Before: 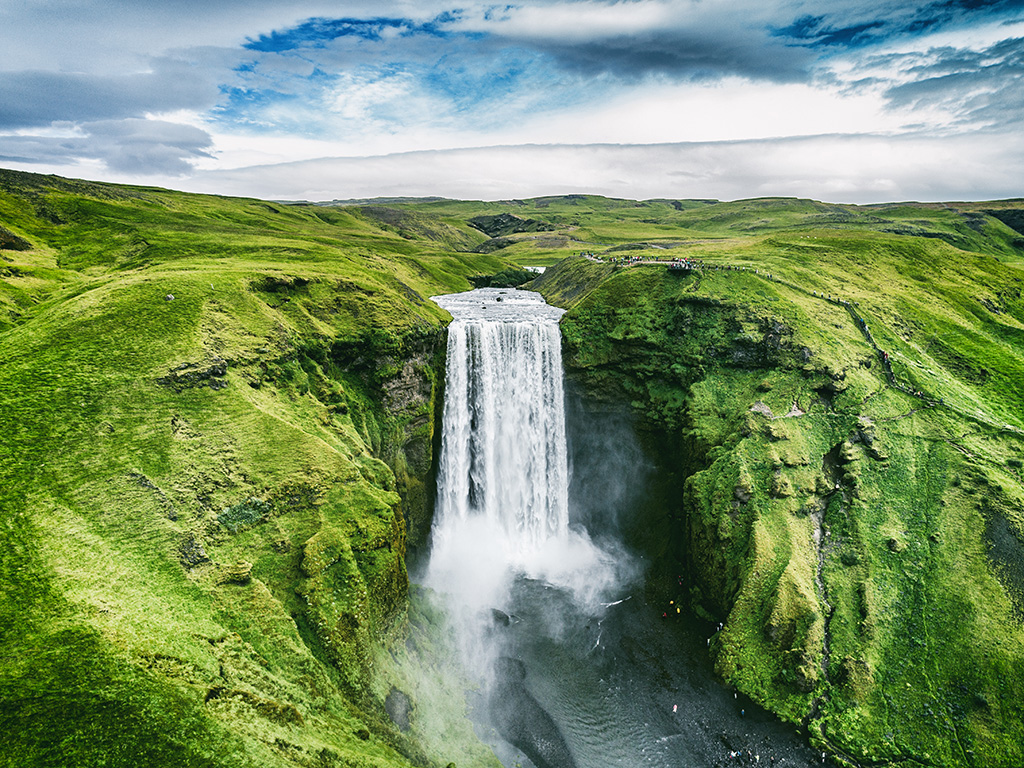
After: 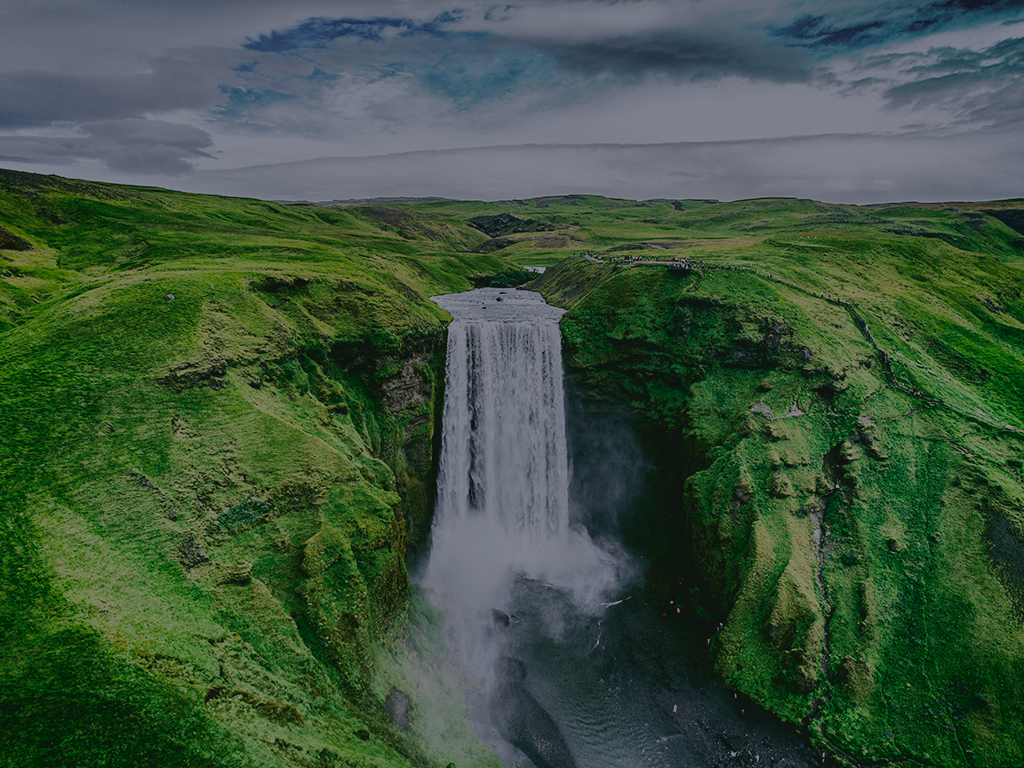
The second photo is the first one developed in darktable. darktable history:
tone equalizer: -8 EV -2 EV, -7 EV -2 EV, -6 EV -2 EV, -5 EV -2 EV, -4 EV -2 EV, -3 EV -2 EV, -2 EV -2 EV, -1 EV -1.63 EV, +0 EV -2 EV
color balance: contrast -15%
tone curve: curves: ch0 [(0, 0.036) (0.053, 0.068) (0.211, 0.217) (0.519, 0.513) (0.847, 0.82) (0.991, 0.914)]; ch1 [(0, 0) (0.276, 0.206) (0.412, 0.353) (0.482, 0.475) (0.495, 0.5) (0.509, 0.502) (0.563, 0.57) (0.667, 0.672) (0.788, 0.809) (1, 1)]; ch2 [(0, 0) (0.438, 0.456) (0.473, 0.47) (0.503, 0.503) (0.523, 0.528) (0.562, 0.571) (0.612, 0.61) (0.679, 0.72) (1, 1)], color space Lab, independent channels, preserve colors none
white balance: red 1.004, blue 1.096
